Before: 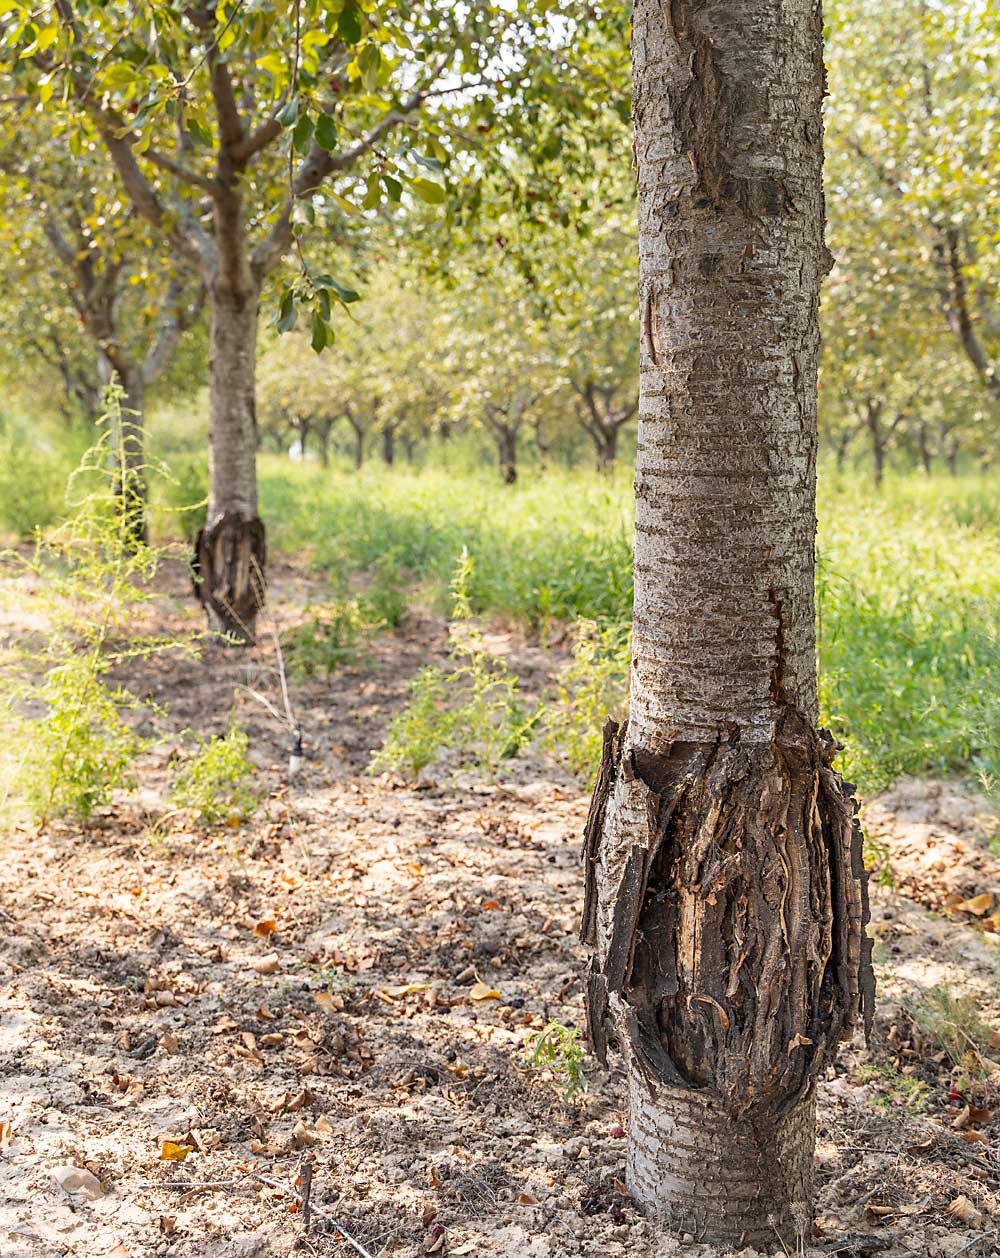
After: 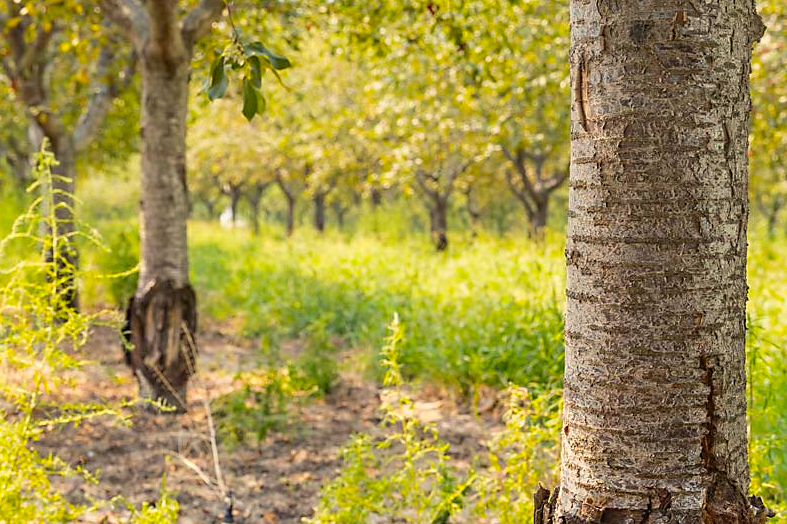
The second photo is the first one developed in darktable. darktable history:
tone equalizer: edges refinement/feathering 500, mask exposure compensation -1.57 EV, preserve details no
crop: left 6.954%, top 18.59%, right 14.254%, bottom 39.745%
color balance rgb: highlights gain › chroma 3.084%, highlights gain › hue 78.71°, perceptual saturation grading › global saturation 29.391%
